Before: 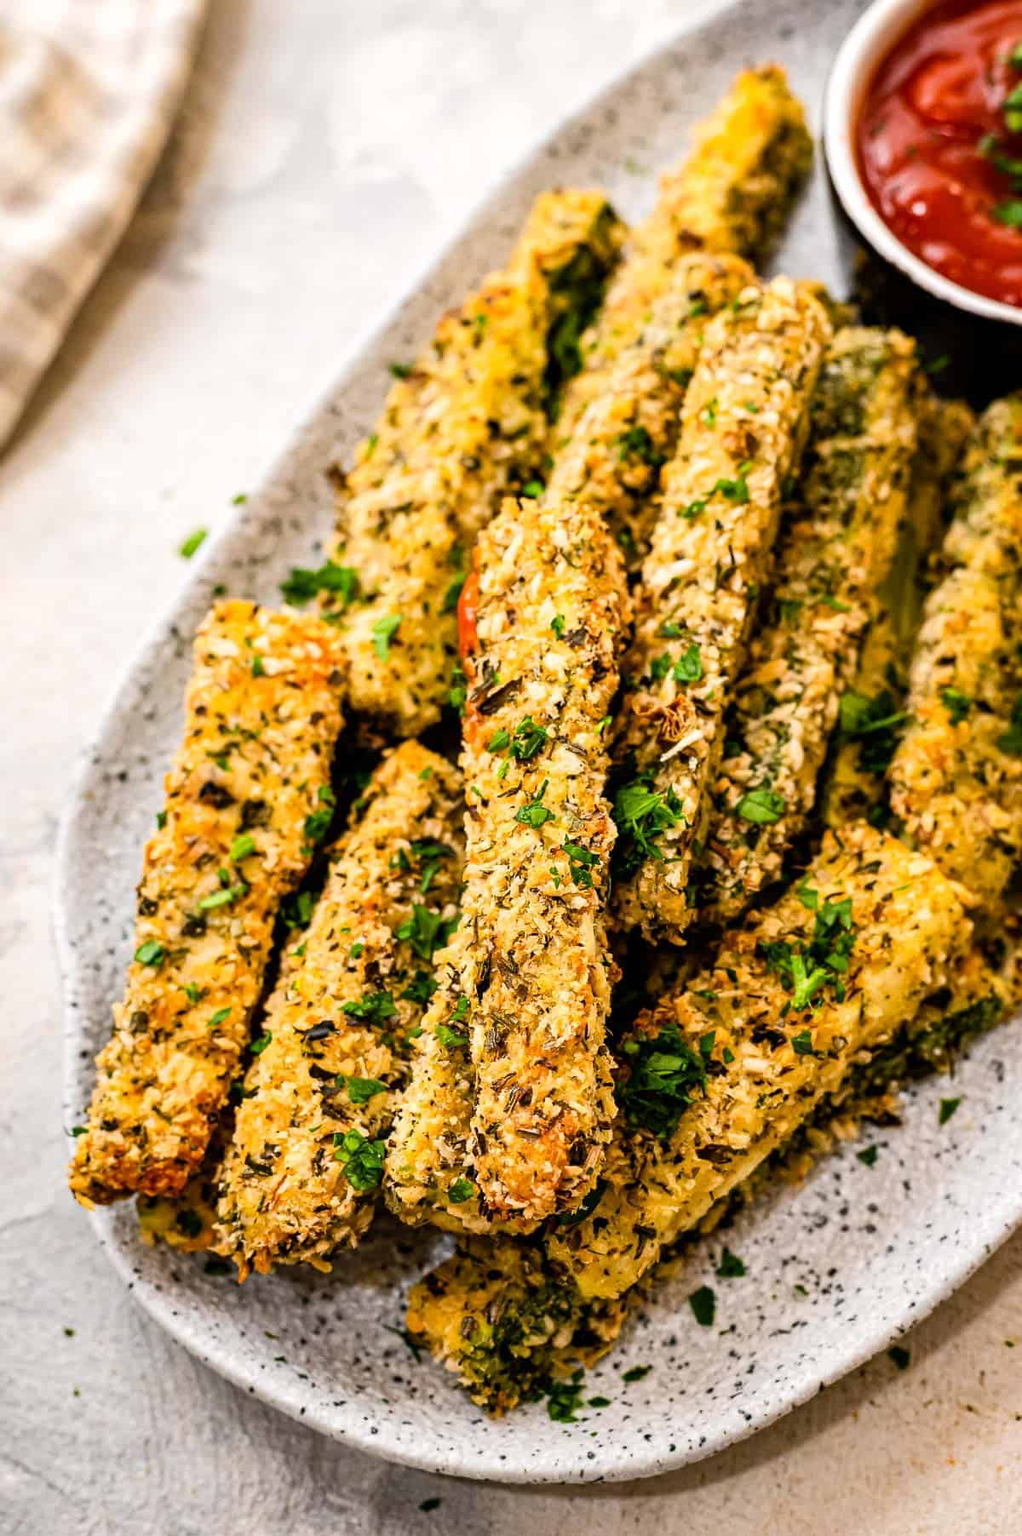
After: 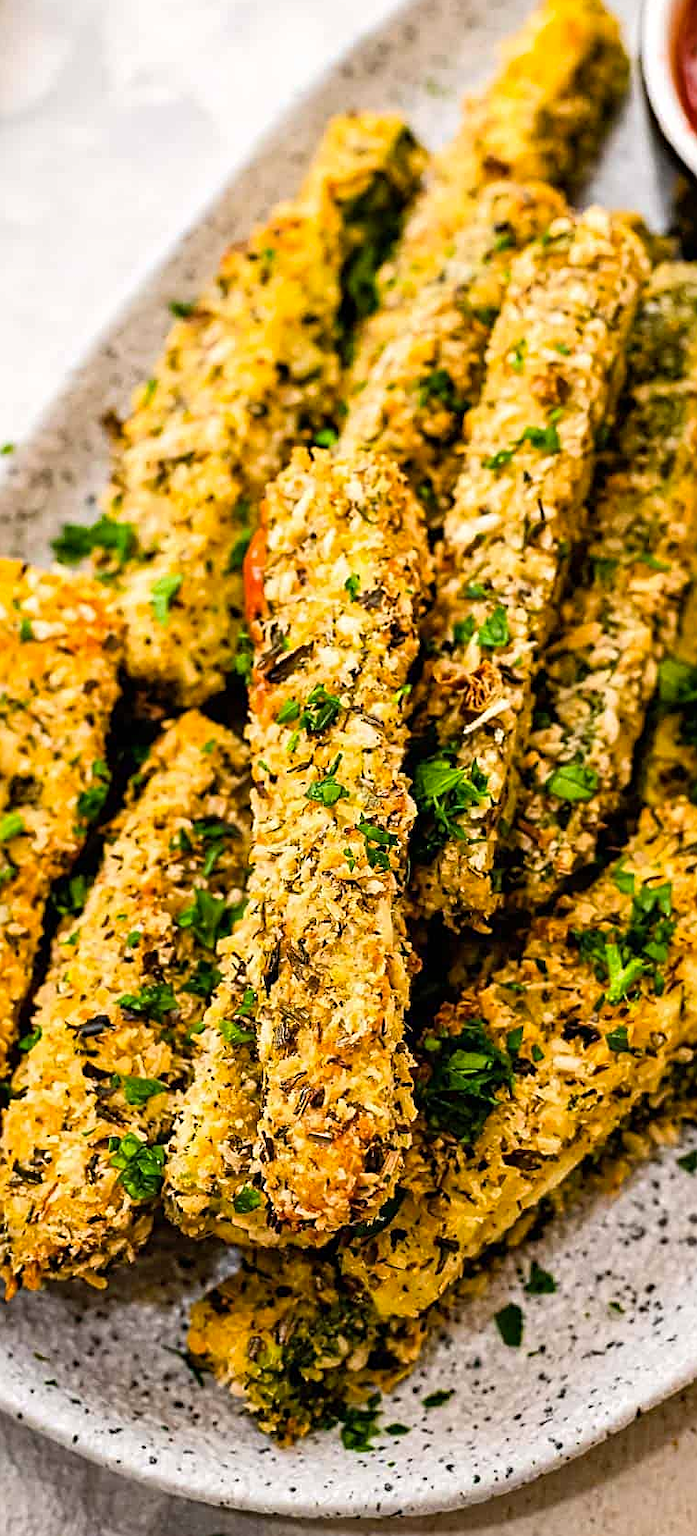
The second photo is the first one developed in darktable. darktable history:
color balance rgb: linear chroma grading › global chroma 9.865%, perceptual saturation grading › global saturation 0.318%
crop and rotate: left 22.906%, top 5.627%, right 14.179%, bottom 2.272%
sharpen: on, module defaults
